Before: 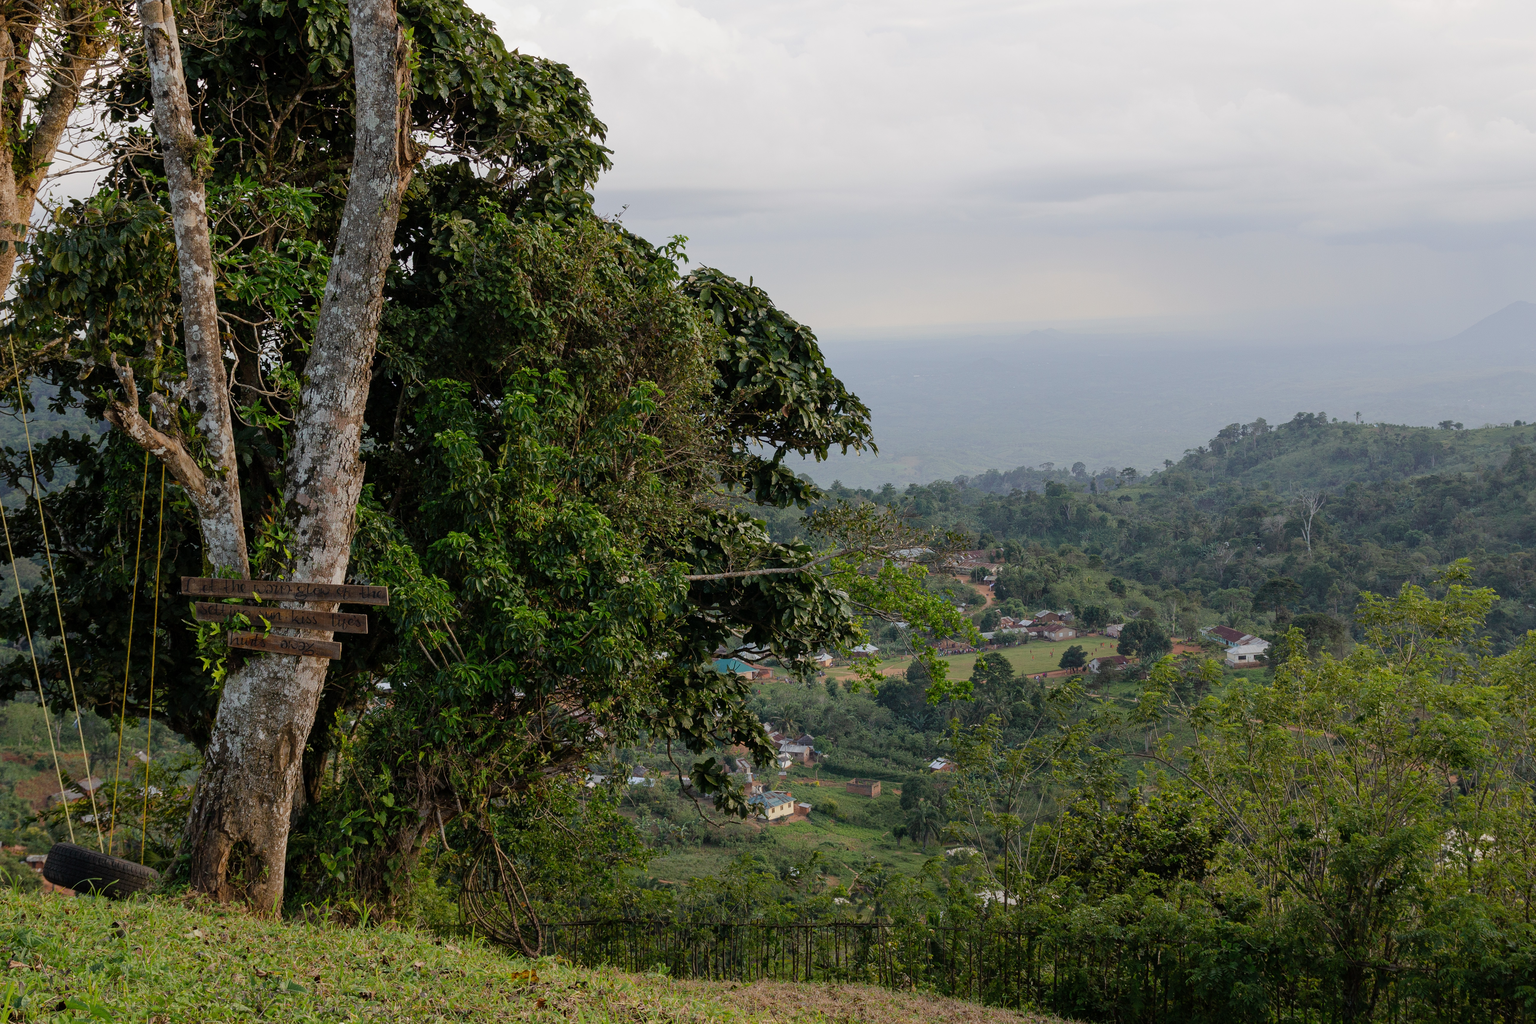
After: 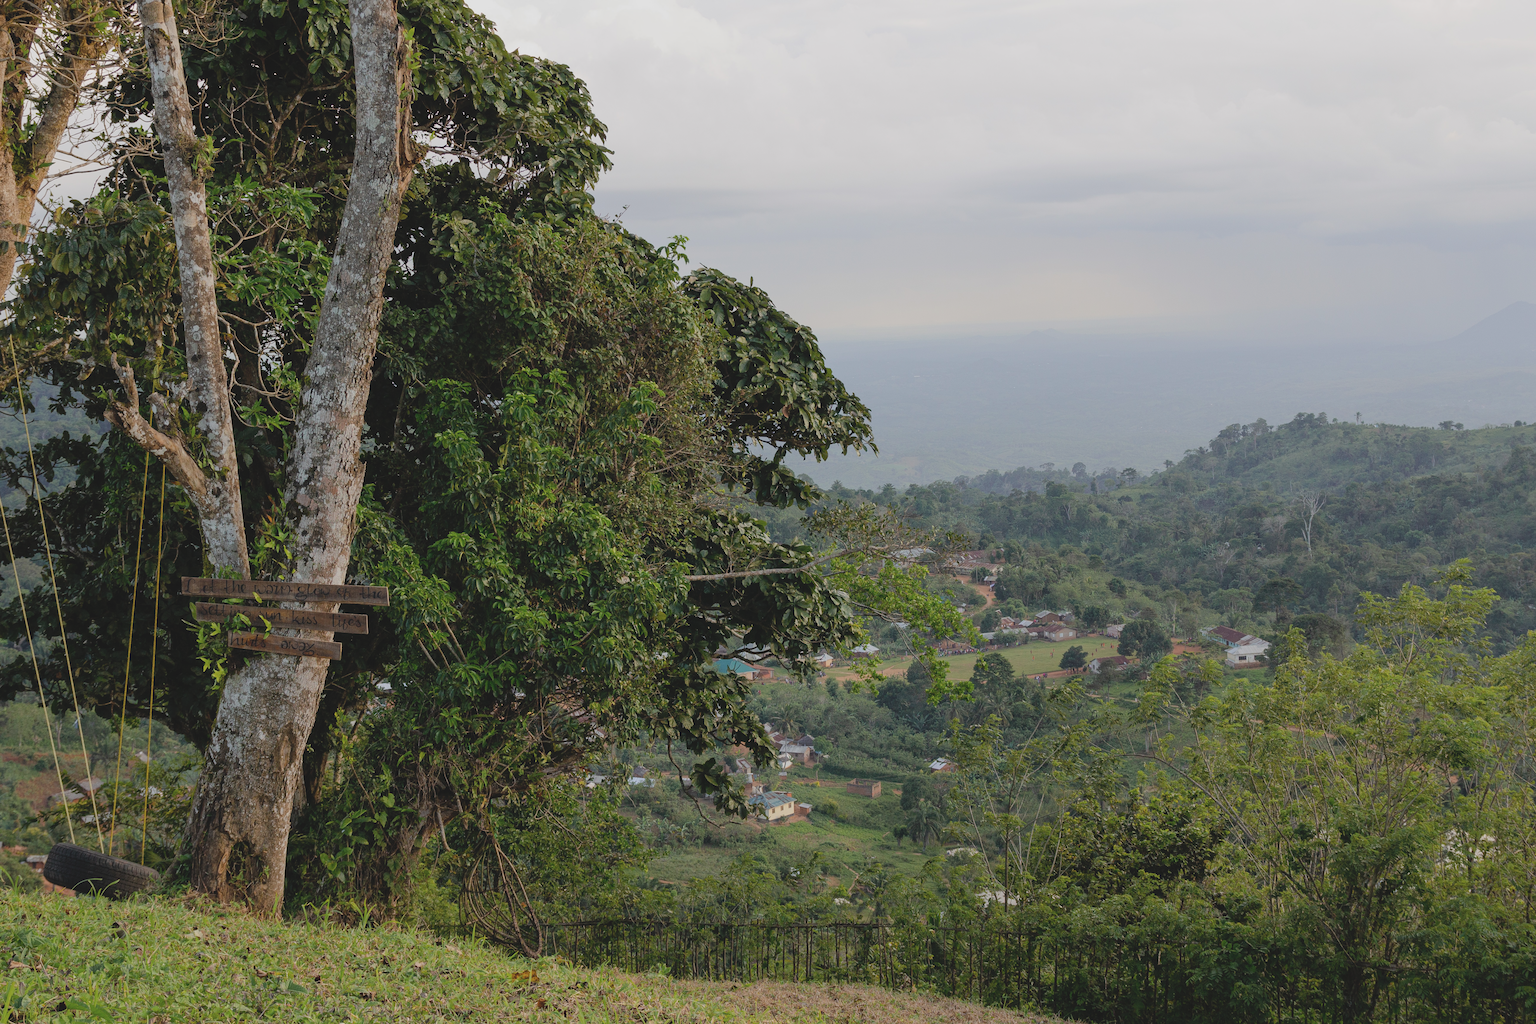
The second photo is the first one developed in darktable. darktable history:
contrast brightness saturation: contrast -0.15, brightness 0.05, saturation -0.12
base curve: exposure shift 0, preserve colors none
